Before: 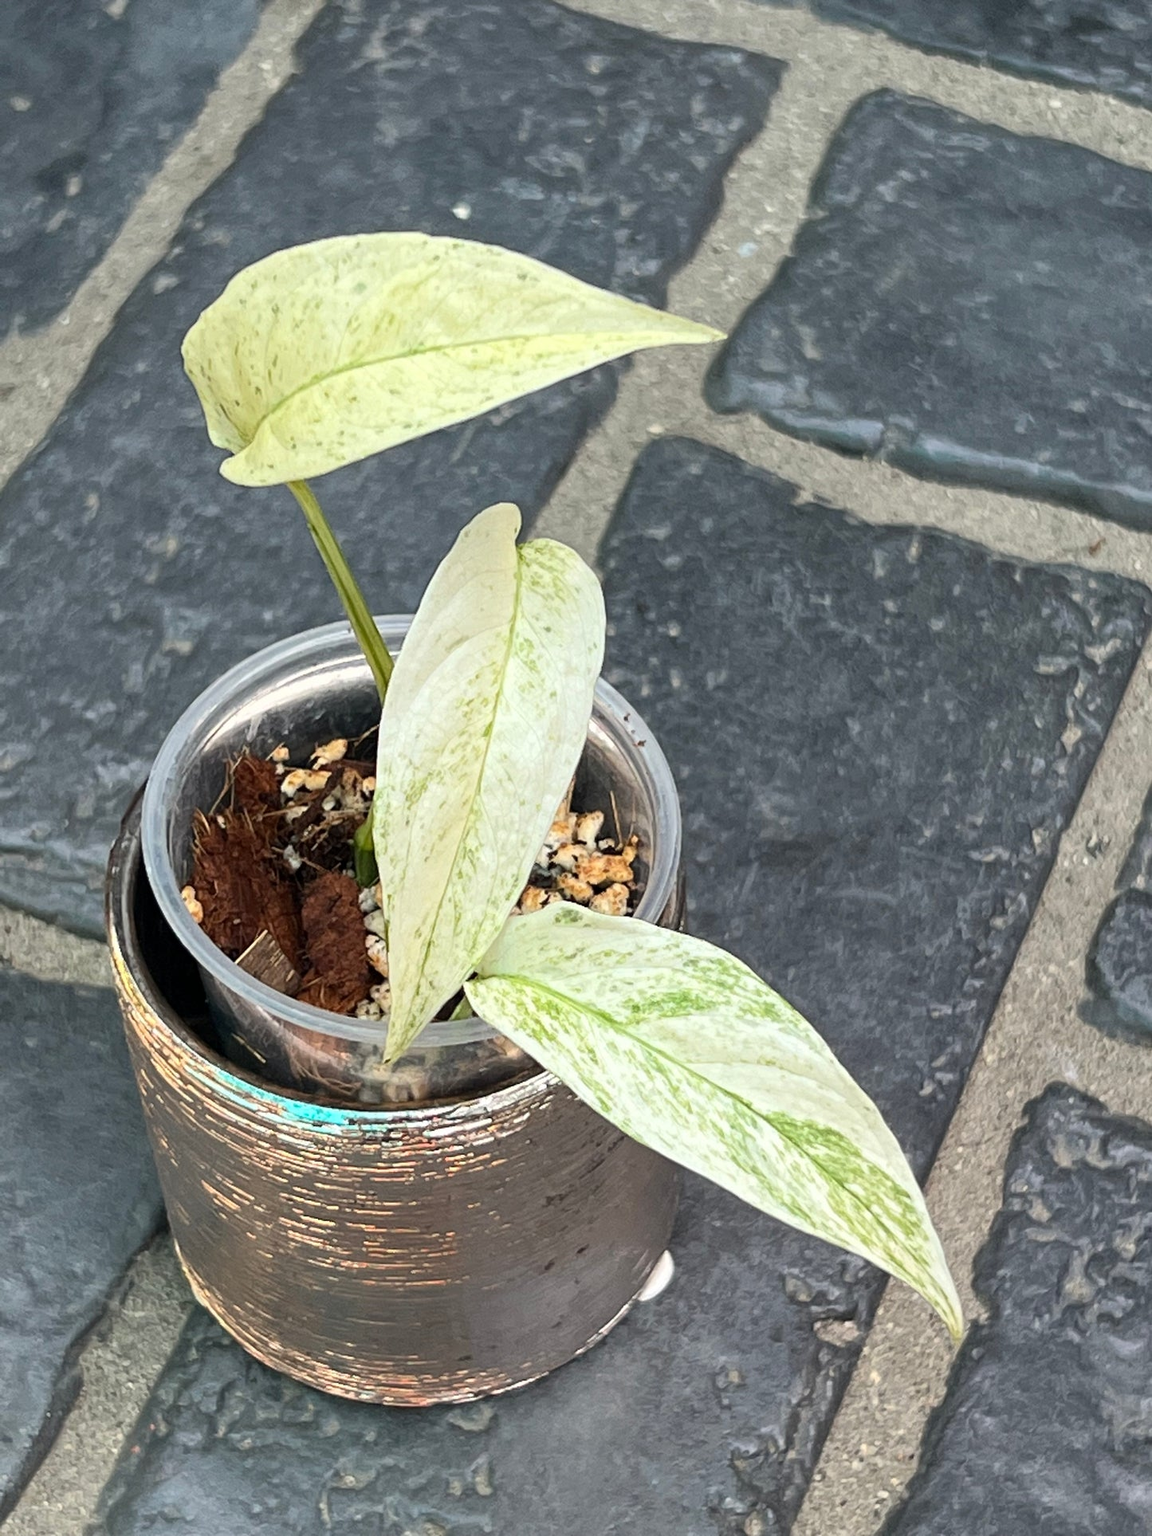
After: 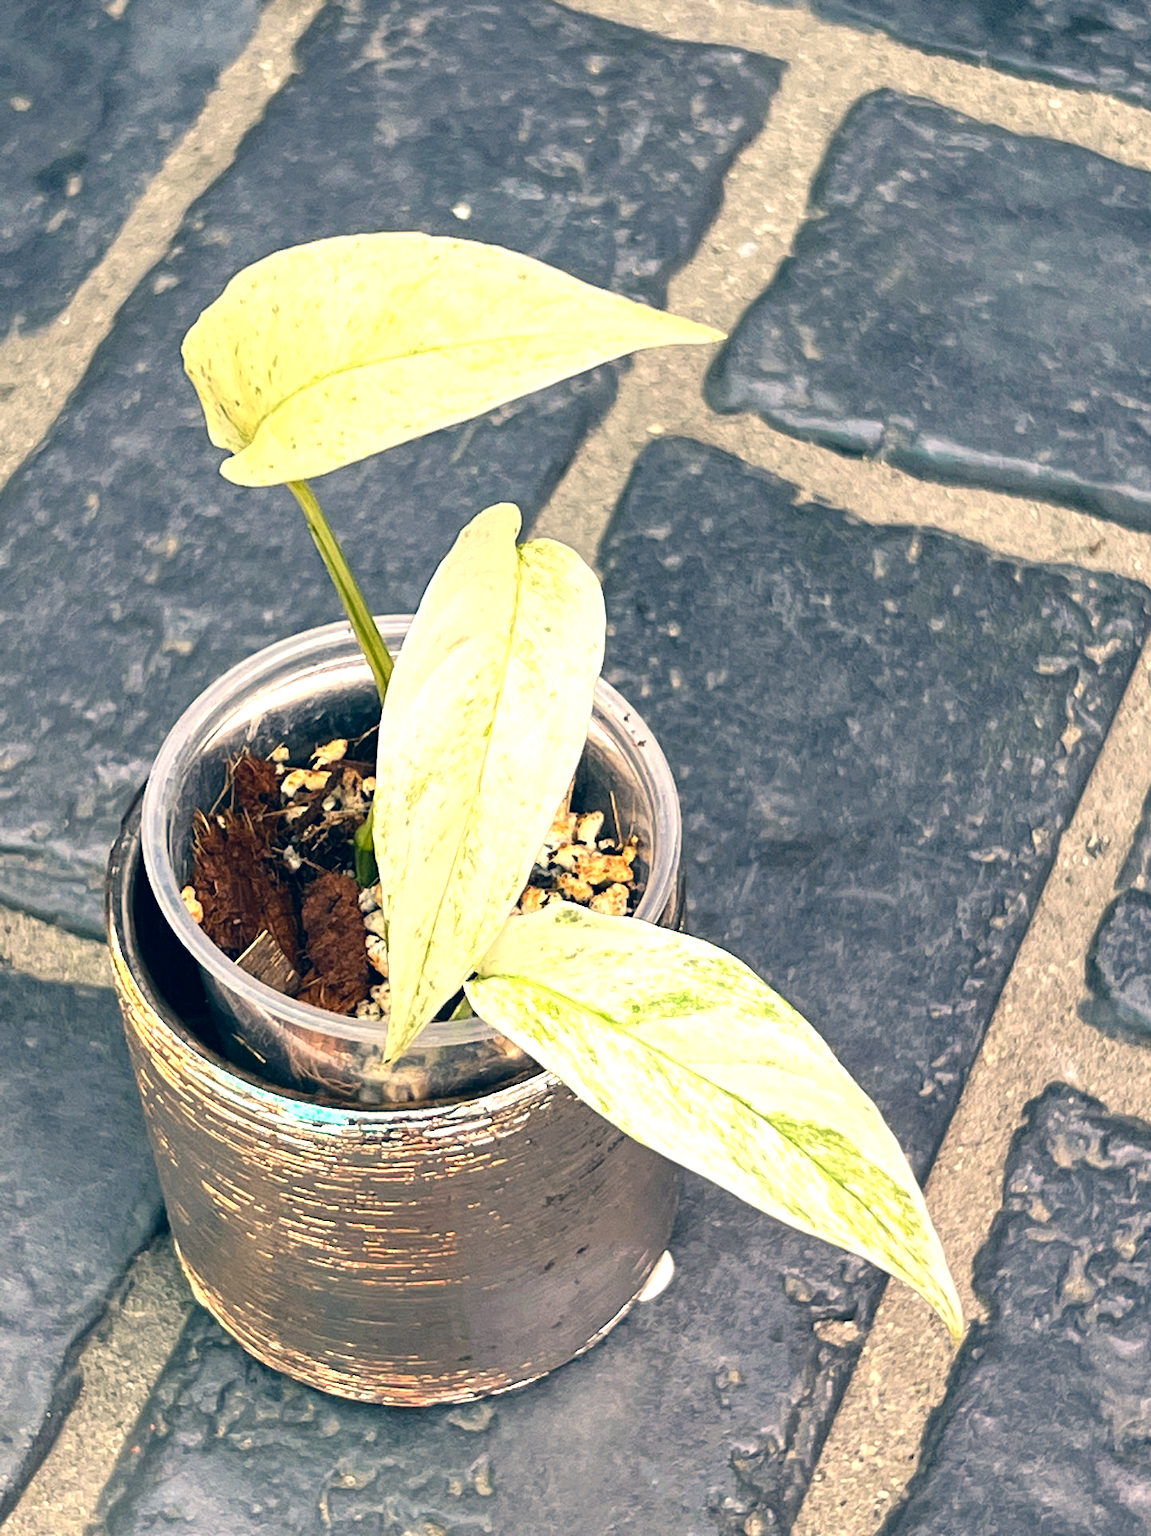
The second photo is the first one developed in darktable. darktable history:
color correction: highlights a* 10.32, highlights b* 14.66, shadows a* -9.59, shadows b* -15.02
levels: levels [0, 0.352, 0.703]
exposure: exposure -0.582 EV, compensate highlight preservation false
